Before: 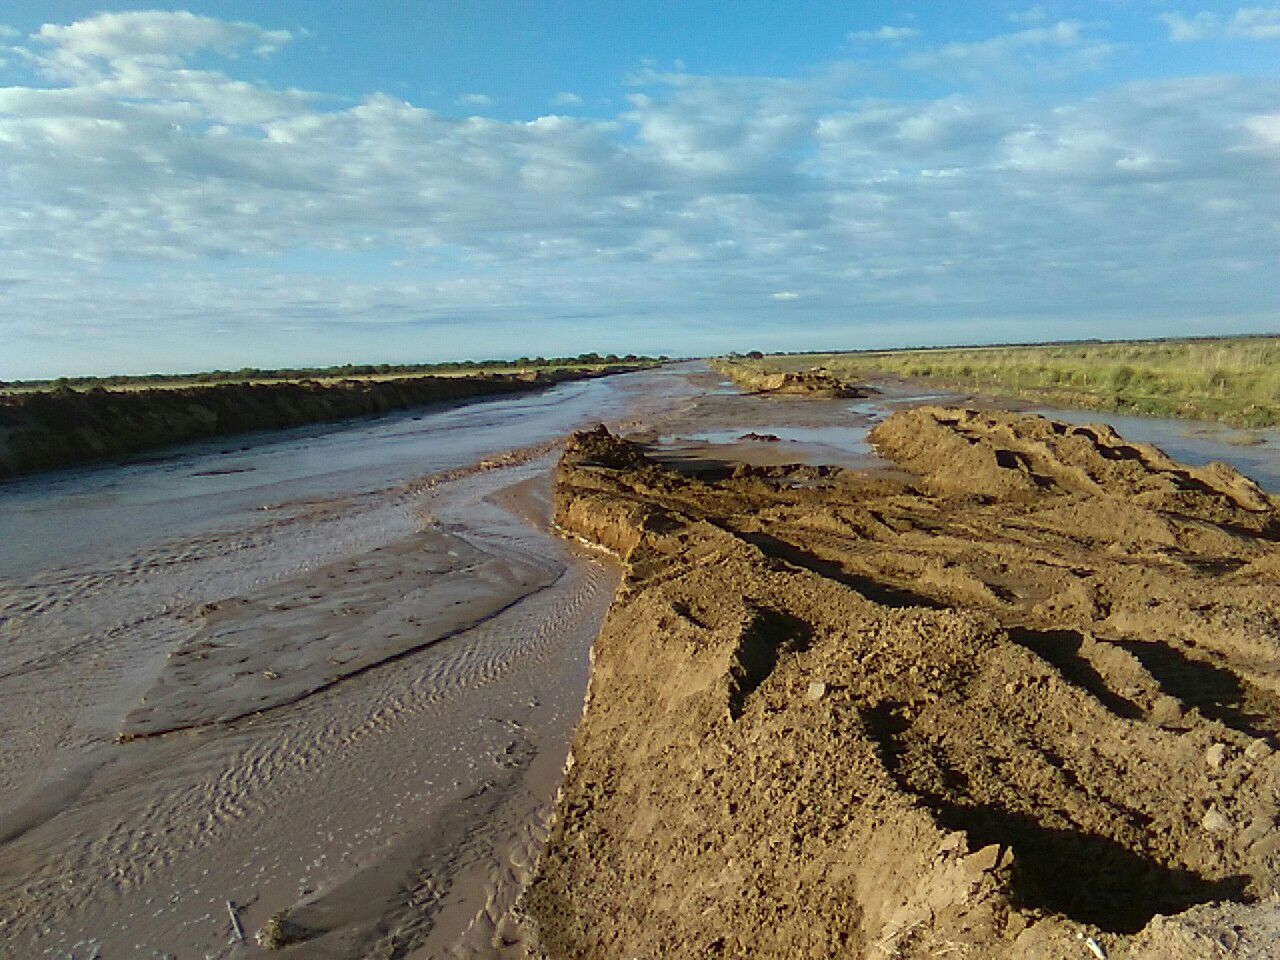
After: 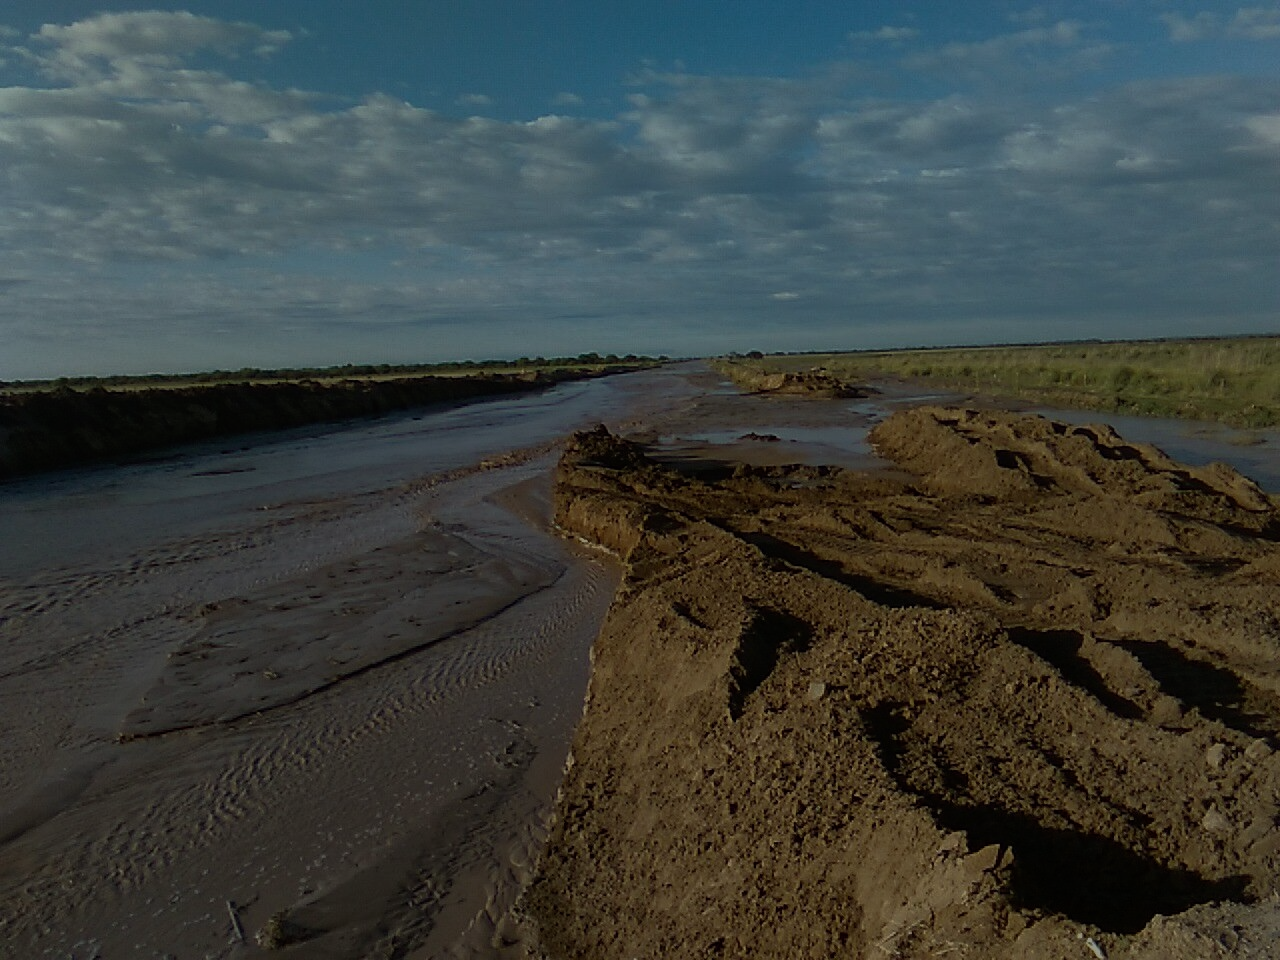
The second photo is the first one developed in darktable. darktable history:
tone equalizer: -8 EV -1.97 EV, -7 EV -1.98 EV, -6 EV -1.98 EV, -5 EV -1.98 EV, -4 EV -2 EV, -3 EV -1.98 EV, -2 EV -1.99 EV, -1 EV -1.61 EV, +0 EV -1.97 EV, edges refinement/feathering 500, mask exposure compensation -1.57 EV, preserve details no
exposure: exposure -0.071 EV, compensate highlight preservation false
